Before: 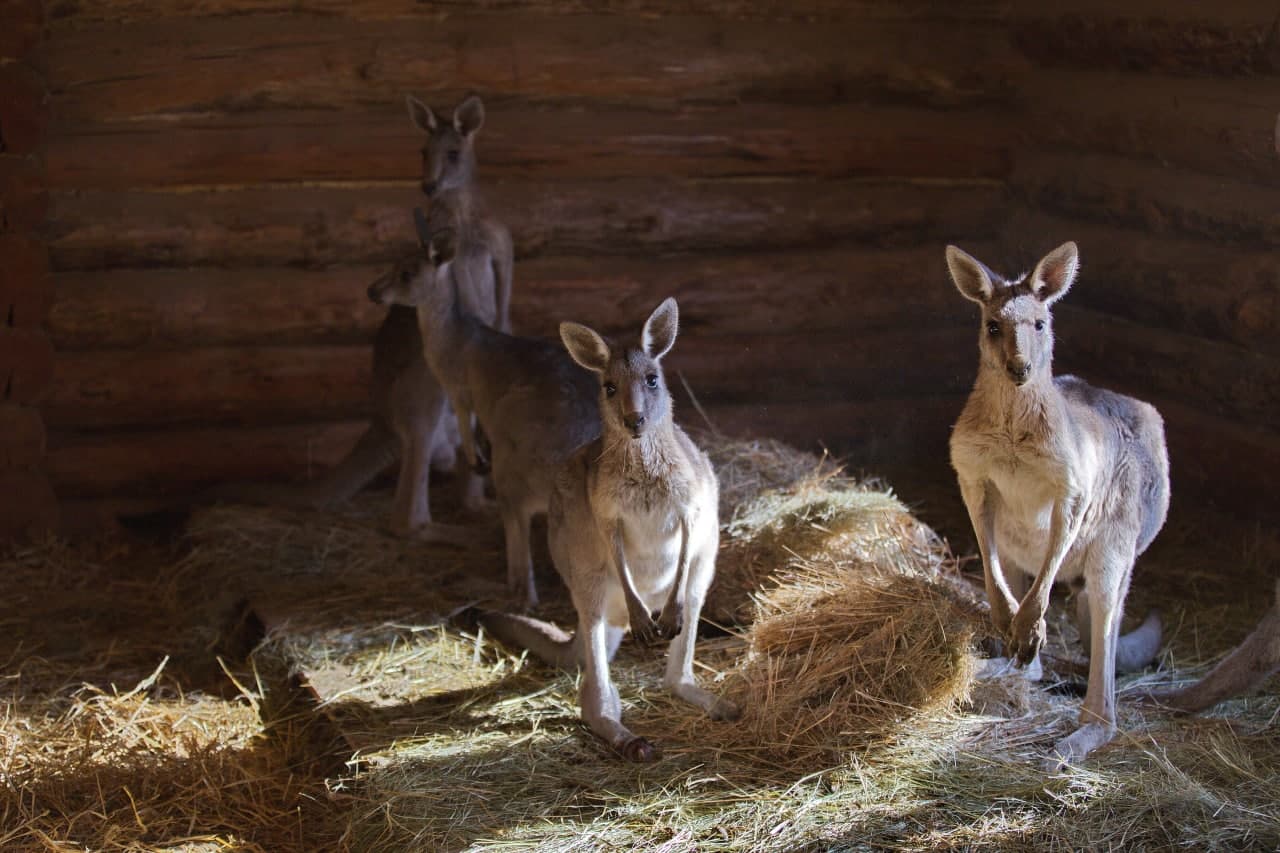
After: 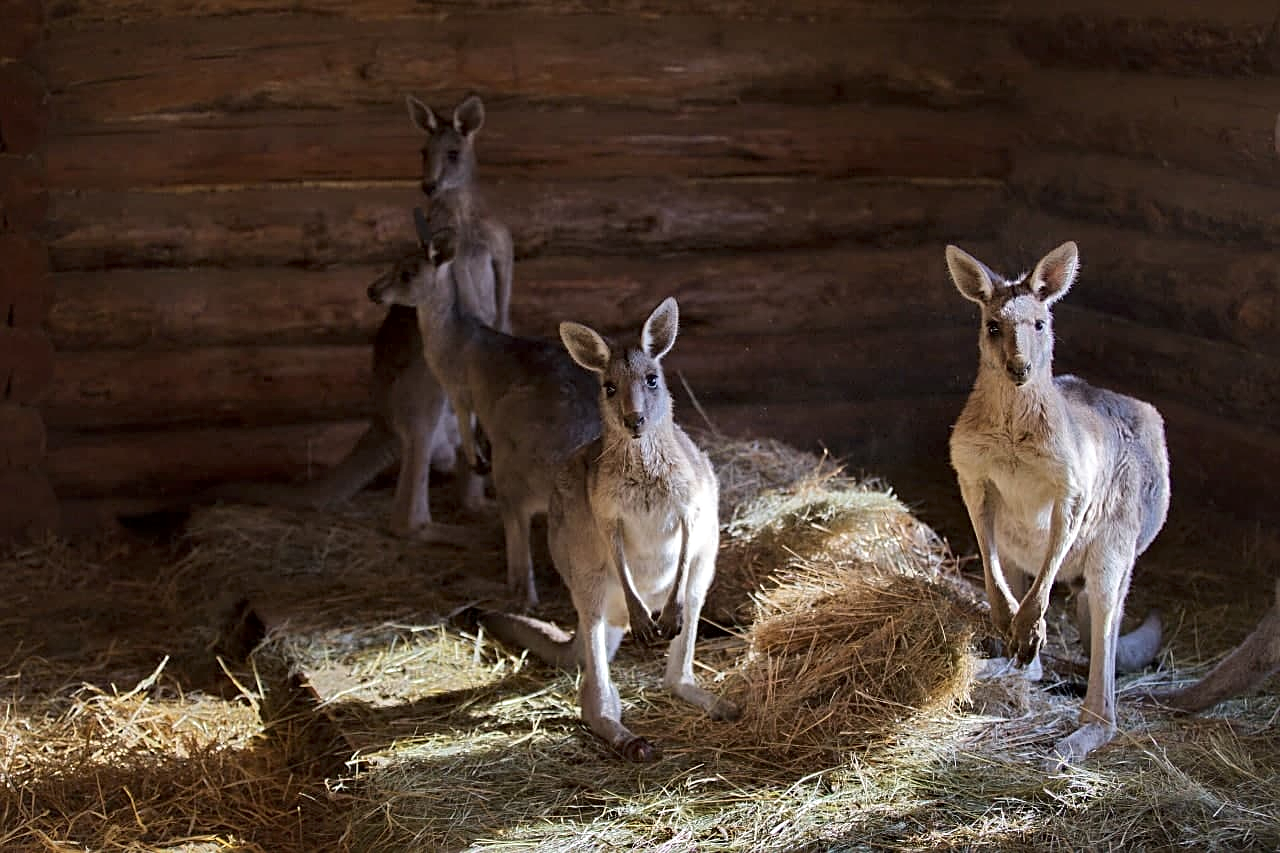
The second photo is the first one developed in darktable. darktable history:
rgb levels: preserve colors max RGB
local contrast: mode bilateral grid, contrast 20, coarseness 100, detail 150%, midtone range 0.2
sharpen: on, module defaults
